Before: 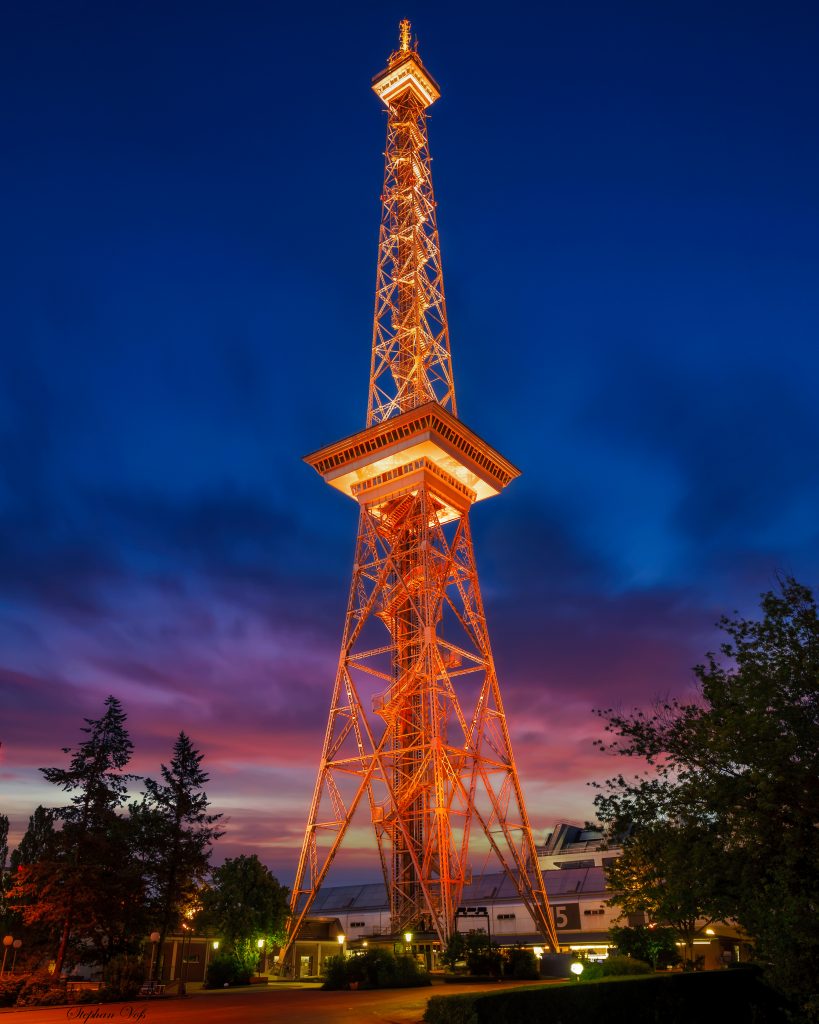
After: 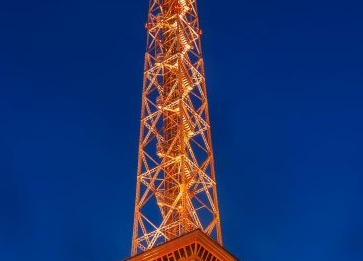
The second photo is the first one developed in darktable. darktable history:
crop: left 28.813%, top 16.821%, right 26.83%, bottom 57.623%
